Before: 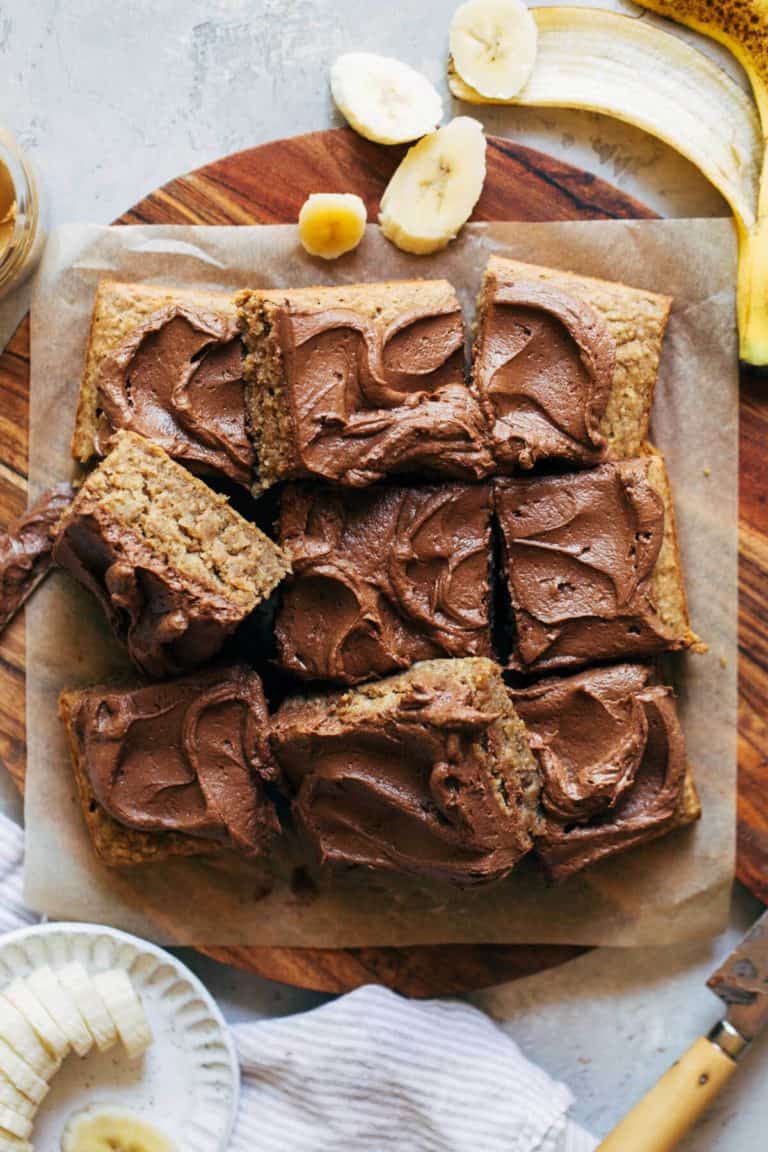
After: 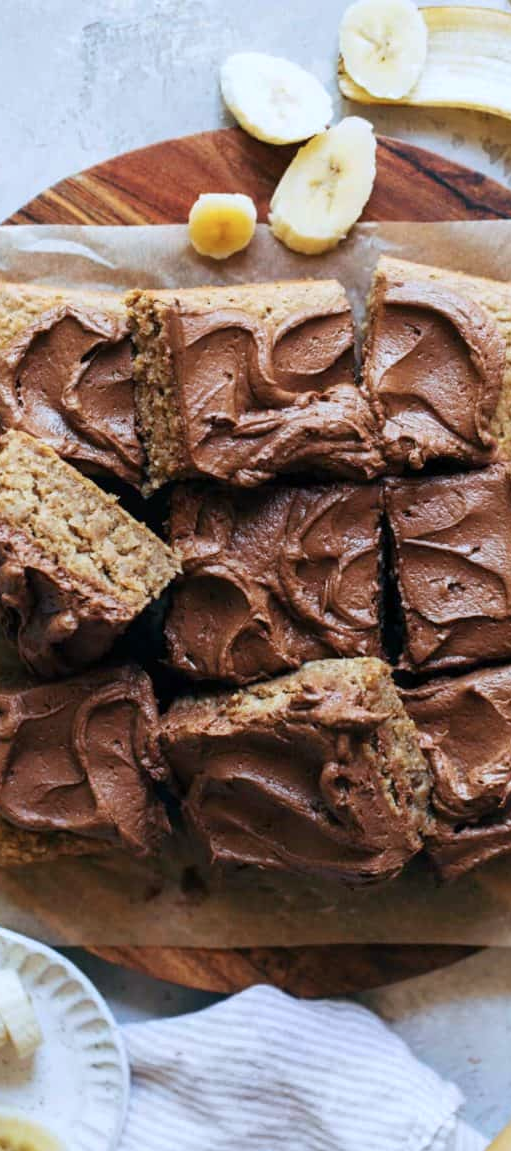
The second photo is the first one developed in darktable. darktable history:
contrast brightness saturation: saturation -0.049
color calibration: x 0.366, y 0.379, temperature 4389.84 K
crop and rotate: left 14.371%, right 18.968%
